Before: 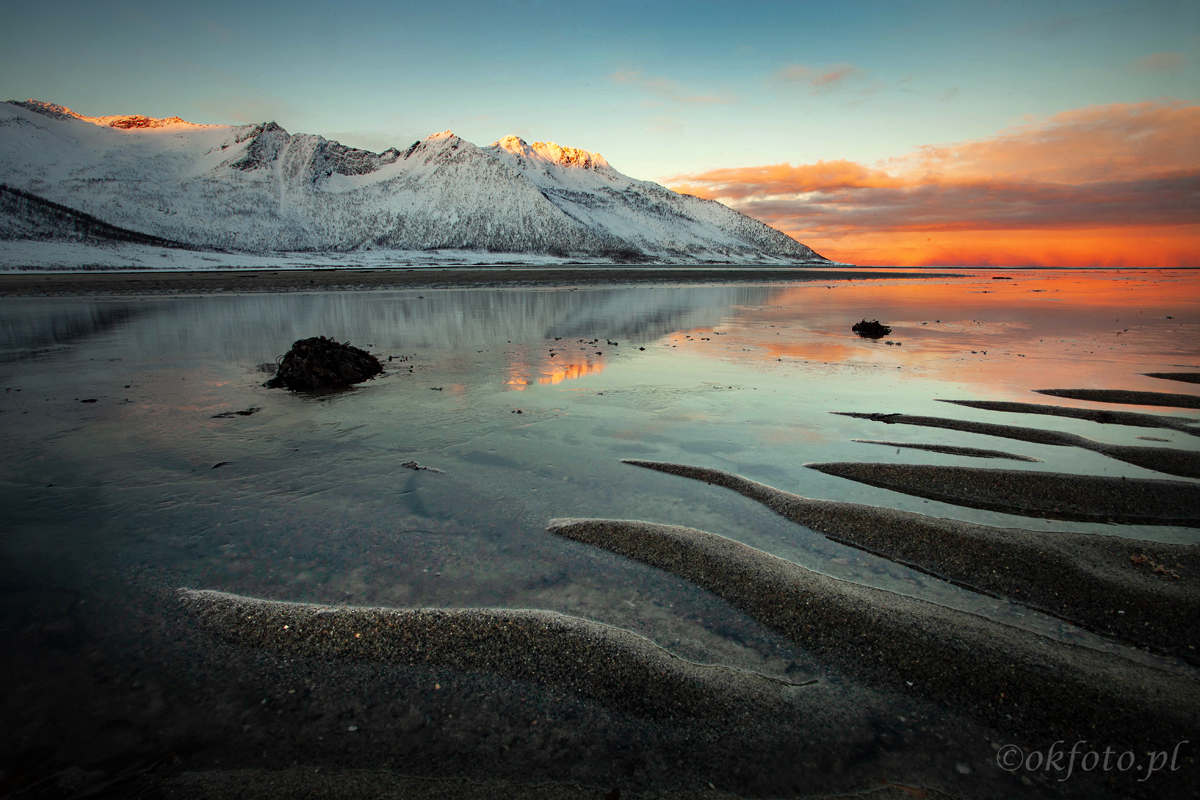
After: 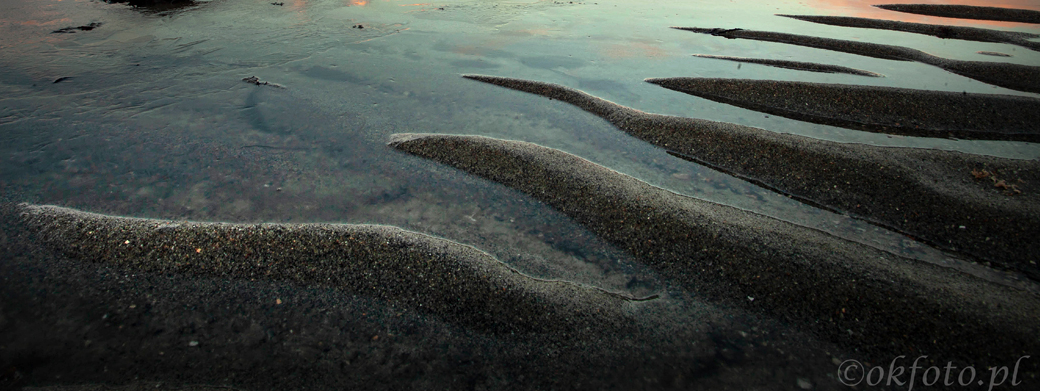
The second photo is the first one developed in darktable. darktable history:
crop and rotate: left 13.306%, top 48.129%, bottom 2.928%
exposure: exposure 0.2 EV, compensate highlight preservation false
